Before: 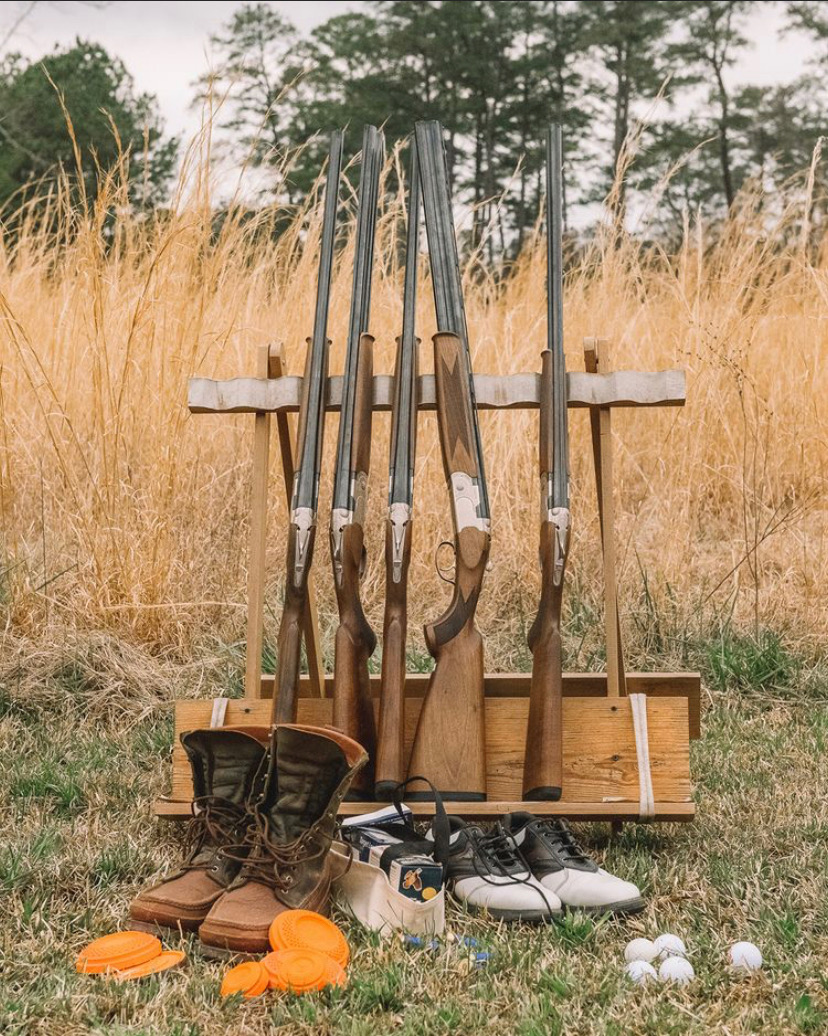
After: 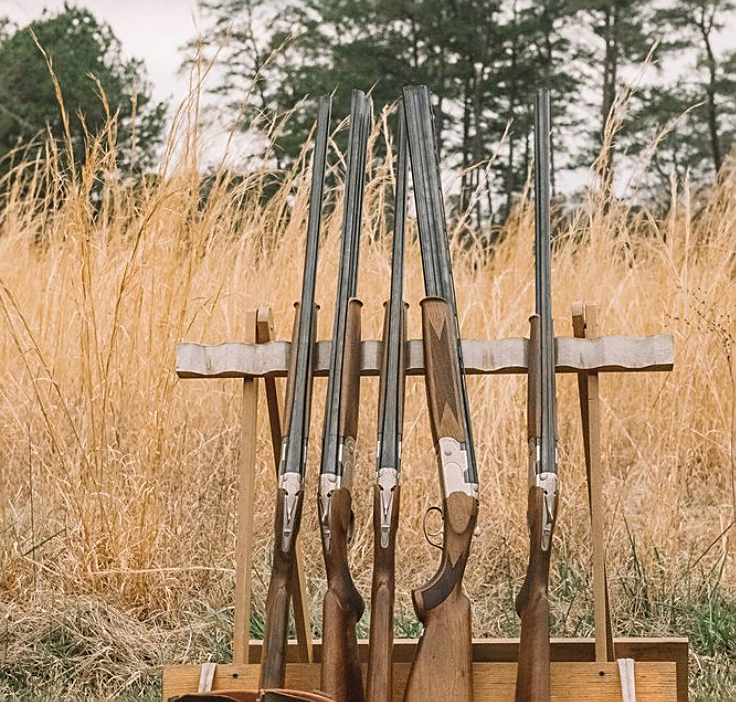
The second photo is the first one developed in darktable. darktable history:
crop: left 1.509%, top 3.452%, right 7.696%, bottom 28.452%
contrast brightness saturation: saturation -0.05
sharpen: on, module defaults
